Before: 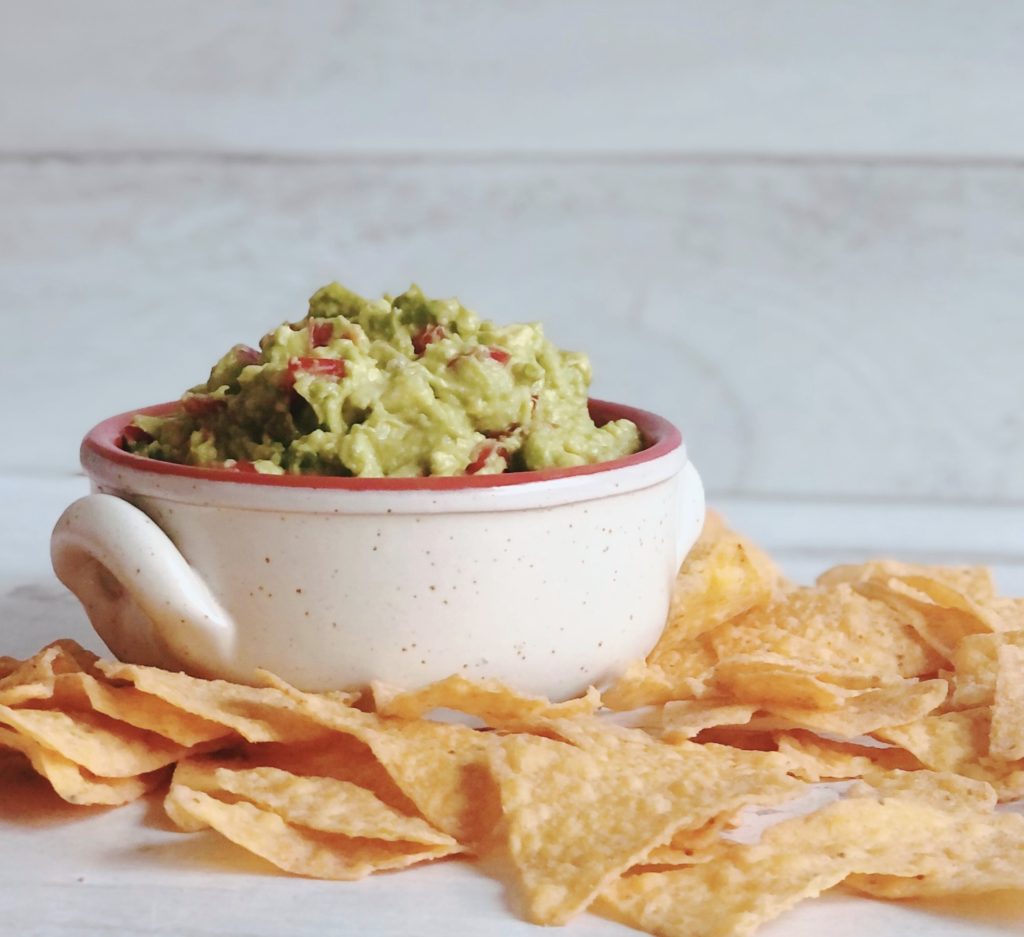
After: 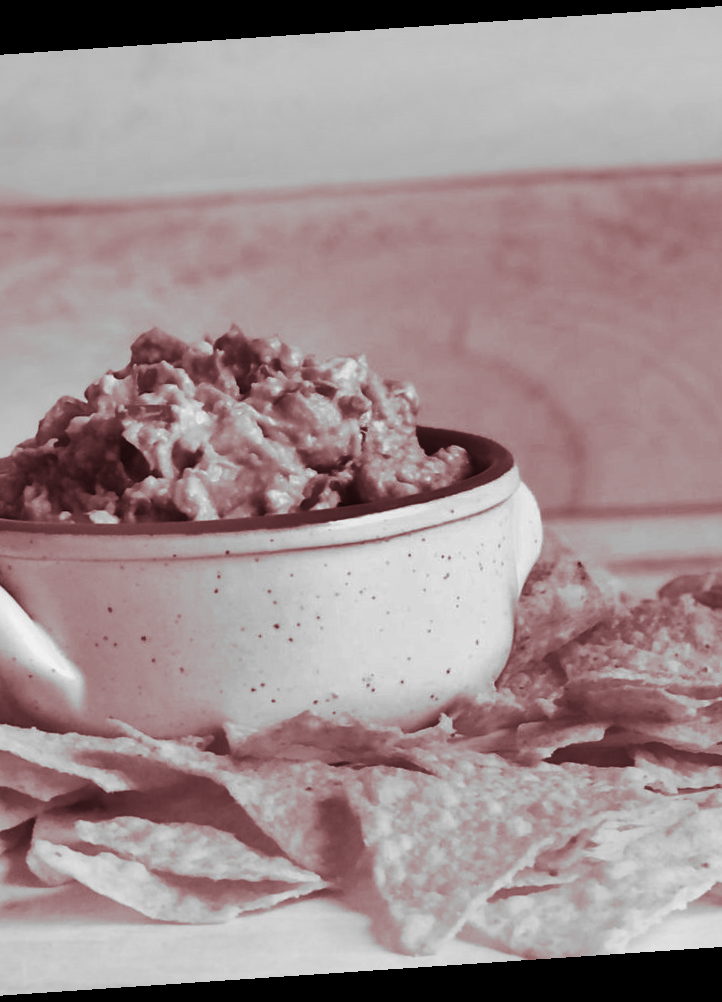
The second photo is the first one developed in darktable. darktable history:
velvia: on, module defaults
shadows and highlights: shadows 24.5, highlights -78.15, soften with gaussian
color contrast: green-magenta contrast 1.1, blue-yellow contrast 1.1, unbound 0
crop and rotate: left 18.442%, right 15.508%
monochrome: size 3.1
rotate and perspective: rotation -4.2°, shear 0.006, automatic cropping off
split-toning: highlights › hue 187.2°, highlights › saturation 0.83, balance -68.05, compress 56.43%
